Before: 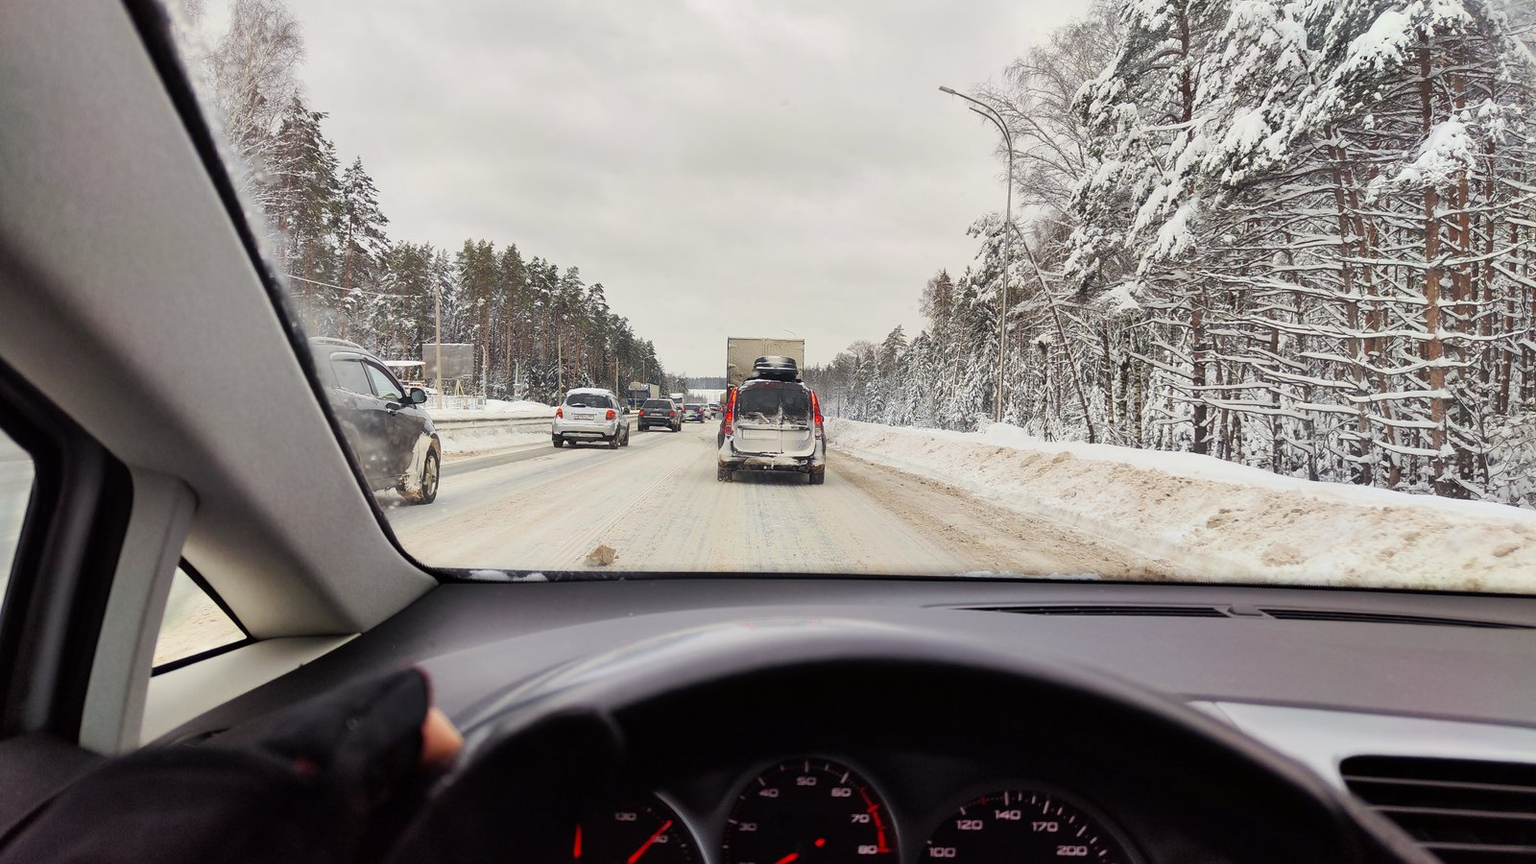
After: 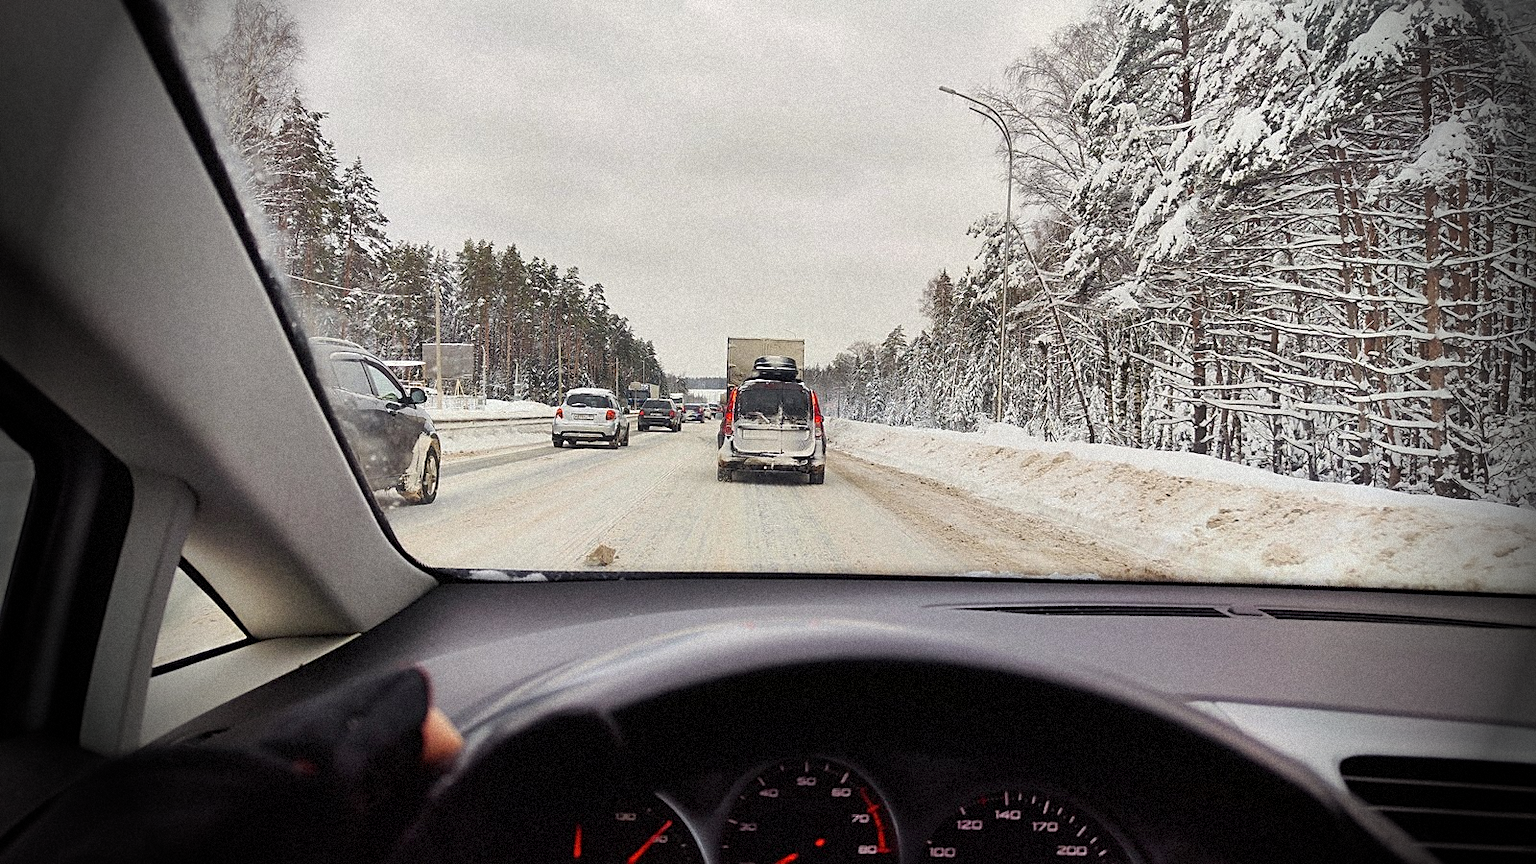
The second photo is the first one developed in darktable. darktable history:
grain: coarseness 9.38 ISO, strength 34.99%, mid-tones bias 0%
sharpen: on, module defaults
vignetting: fall-off start 76.42%, fall-off radius 27.36%, brightness -0.872, center (0.037, -0.09), width/height ratio 0.971
